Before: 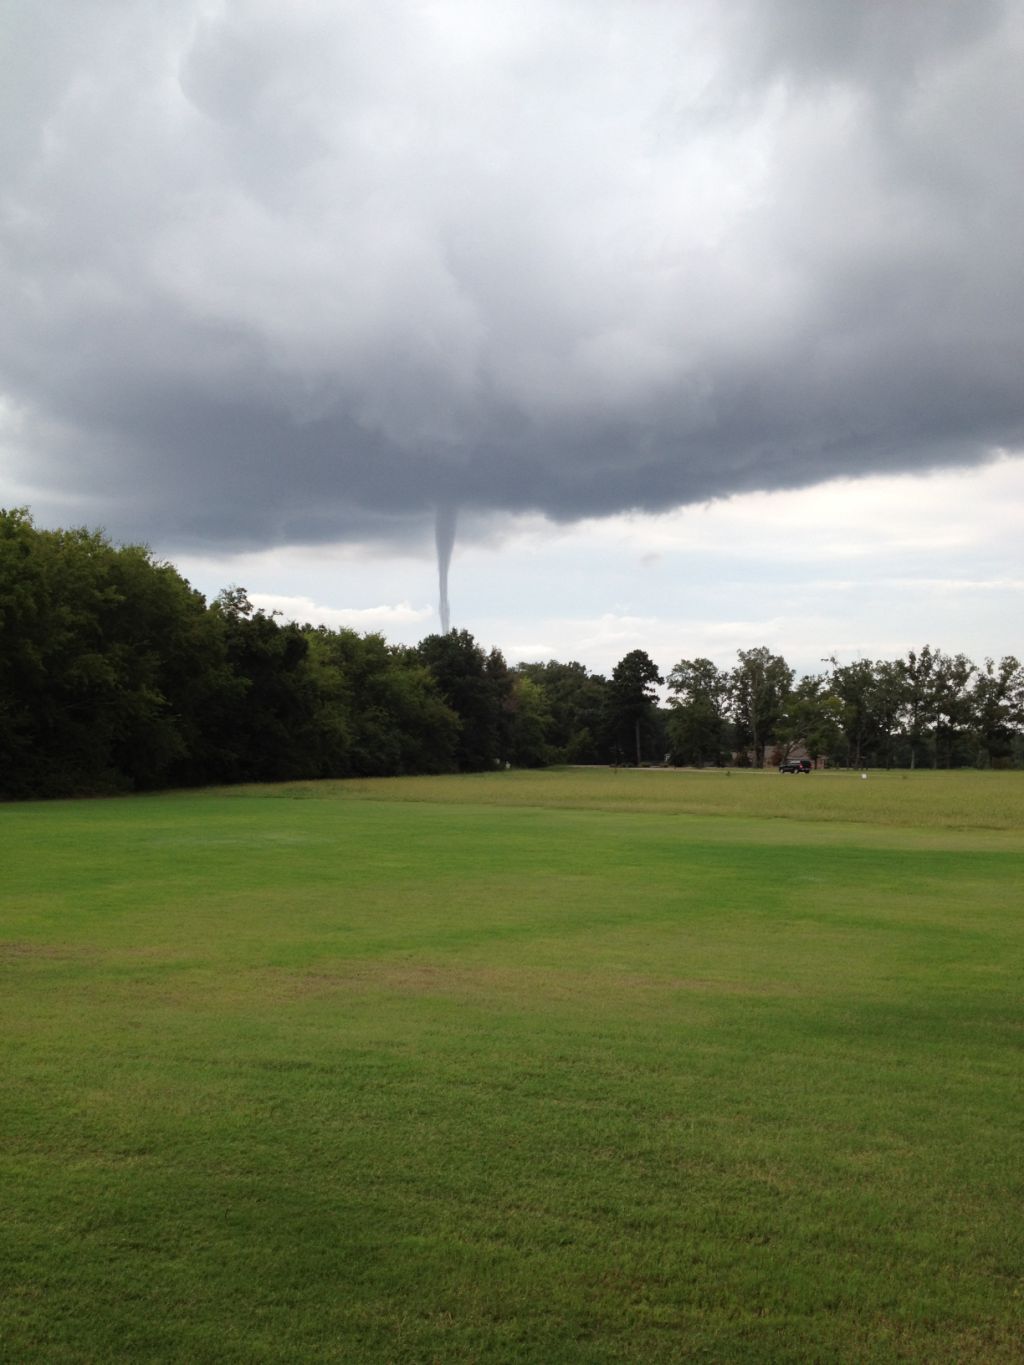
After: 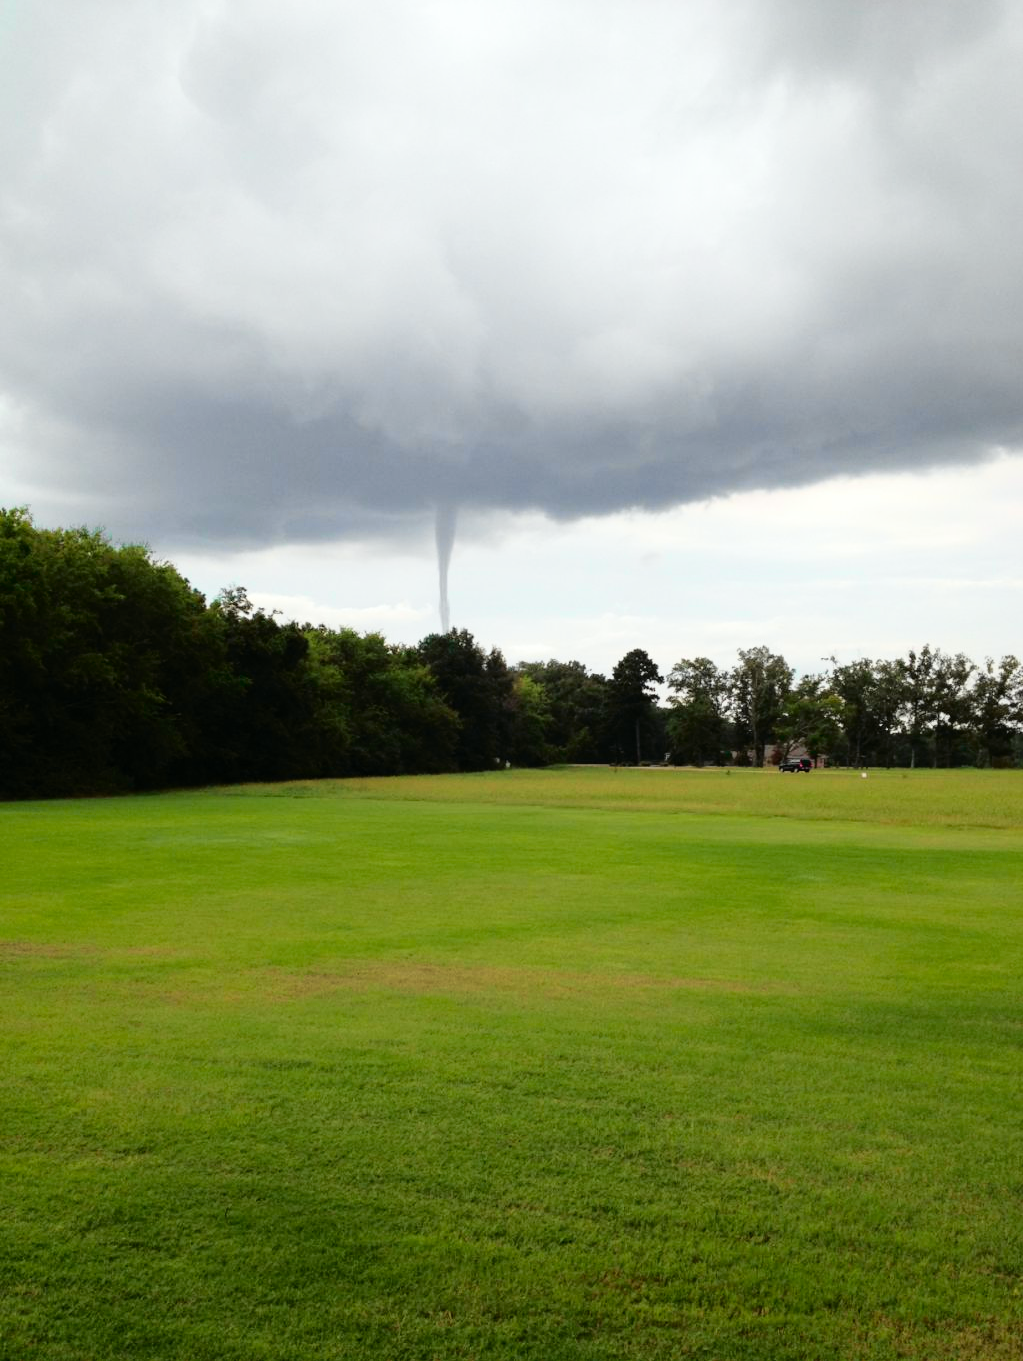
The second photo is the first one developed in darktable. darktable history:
color zones: curves: ch0 [(0.068, 0.464) (0.25, 0.5) (0.48, 0.508) (0.75, 0.536) (0.886, 0.476) (0.967, 0.456)]; ch1 [(0.066, 0.456) (0.25, 0.5) (0.616, 0.508) (0.746, 0.56) (0.934, 0.444)]
velvia: strength 29.04%
levels: mode automatic, levels [0.072, 0.414, 0.976]
crop: top 0.094%, bottom 0.149%
tone curve: curves: ch0 [(0, 0) (0.135, 0.09) (0.326, 0.386) (0.489, 0.573) (0.663, 0.749) (0.854, 0.897) (1, 0.974)]; ch1 [(0, 0) (0.366, 0.367) (0.475, 0.453) (0.494, 0.493) (0.504, 0.497) (0.544, 0.569) (0.562, 0.605) (0.622, 0.694) (1, 1)]; ch2 [(0, 0) (0.333, 0.346) (0.375, 0.375) (0.424, 0.43) (0.476, 0.492) (0.502, 0.503) (0.533, 0.534) (0.572, 0.603) (0.605, 0.656) (0.641, 0.709) (1, 1)], color space Lab, independent channels, preserve colors none
